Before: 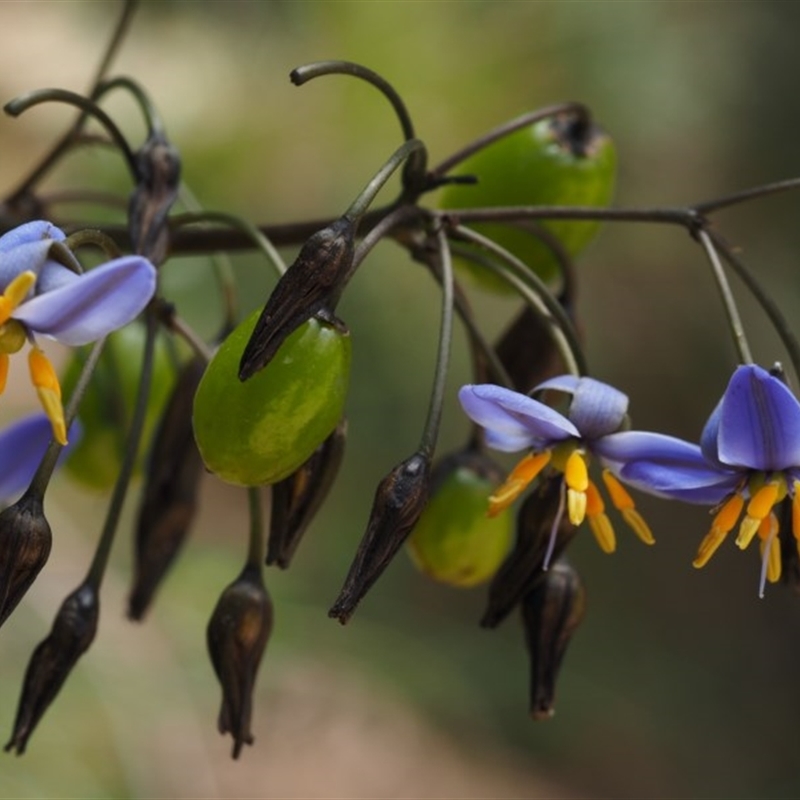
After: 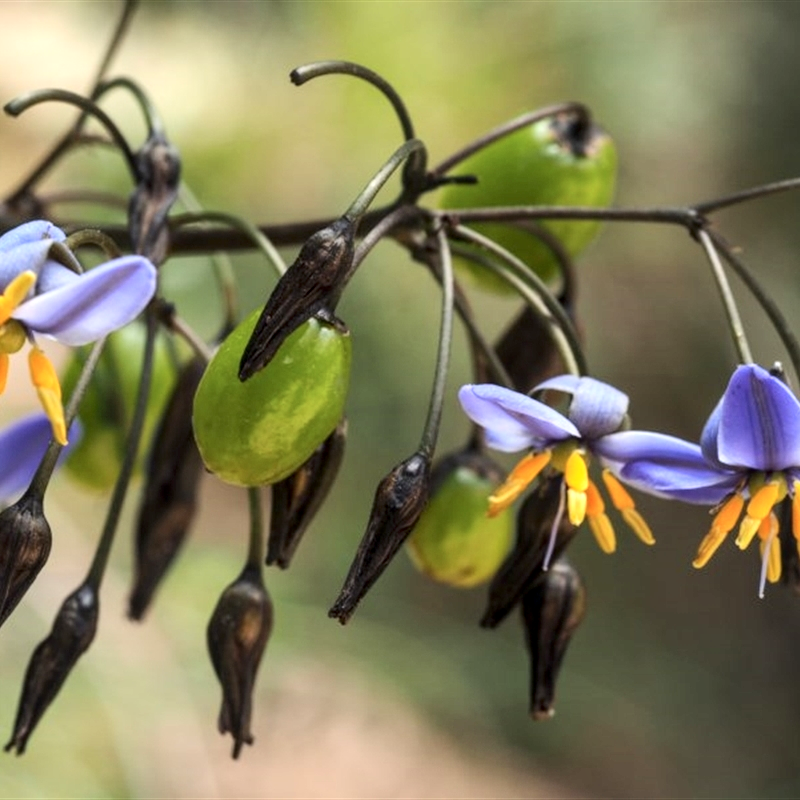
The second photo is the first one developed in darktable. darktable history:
tone curve: curves: ch0 [(0, 0) (0.004, 0.001) (0.133, 0.112) (0.325, 0.362) (0.832, 0.893) (1, 1)], color space Lab, independent channels, preserve colors none
local contrast: on, module defaults
exposure: black level correction 0, exposure 0.696 EV, compensate highlight preservation false
